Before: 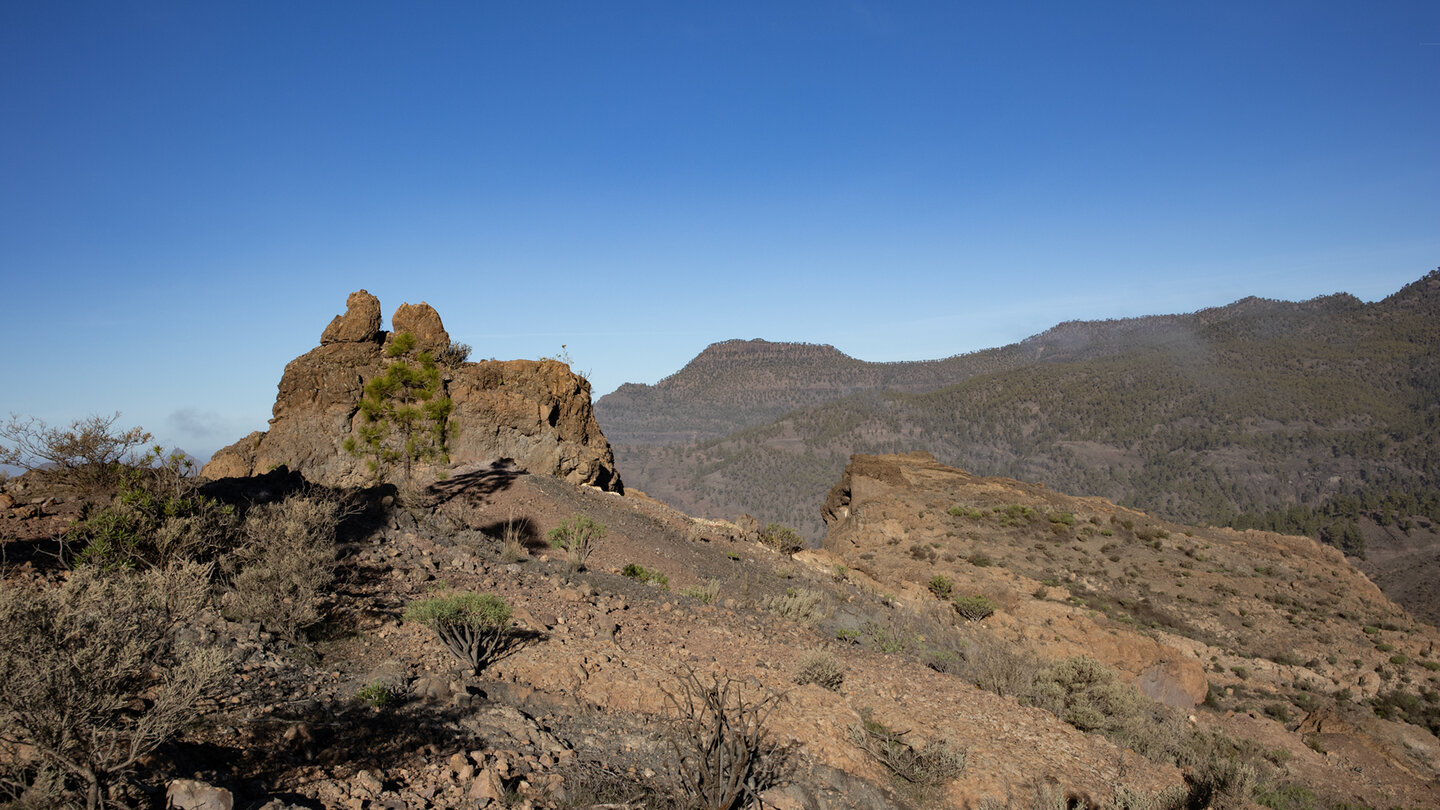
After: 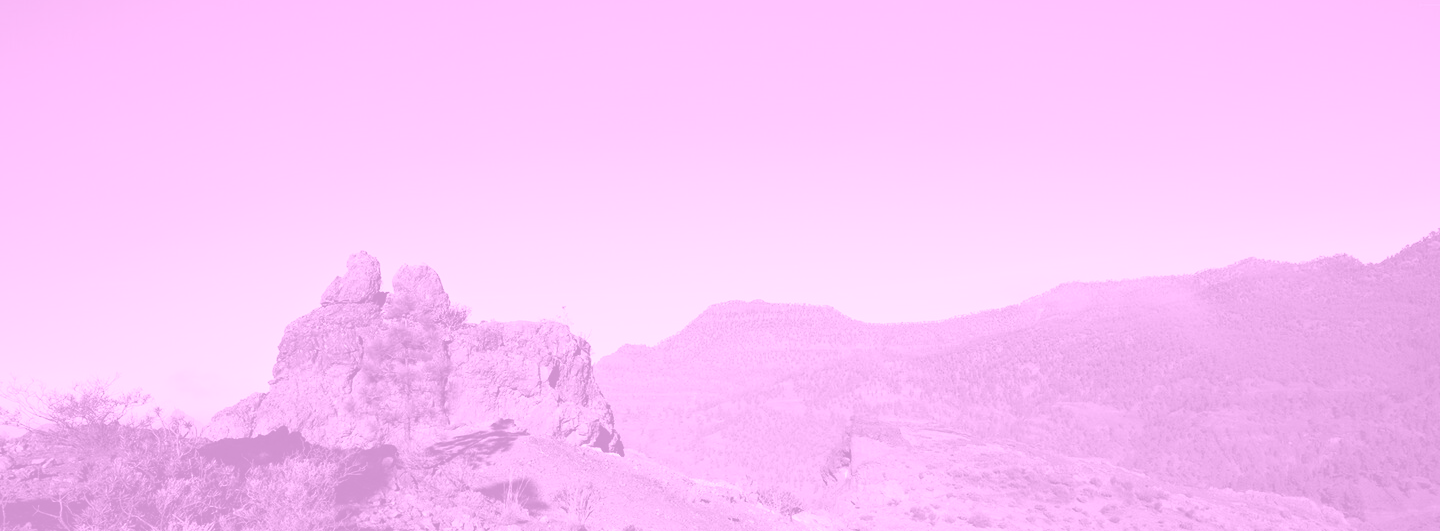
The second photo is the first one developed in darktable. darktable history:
colorize: hue 331.2°, saturation 75%, source mix 30.28%, lightness 70.52%, version 1
white balance: red 0.871, blue 1.249
crop and rotate: top 4.848%, bottom 29.503%
contrast brightness saturation: contrast 0.1, saturation -0.36
tone equalizer: -8 EV 0.001 EV, -7 EV -0.002 EV, -6 EV 0.002 EV, -5 EV -0.03 EV, -4 EV -0.116 EV, -3 EV -0.169 EV, -2 EV 0.24 EV, -1 EV 0.702 EV, +0 EV 0.493 EV
